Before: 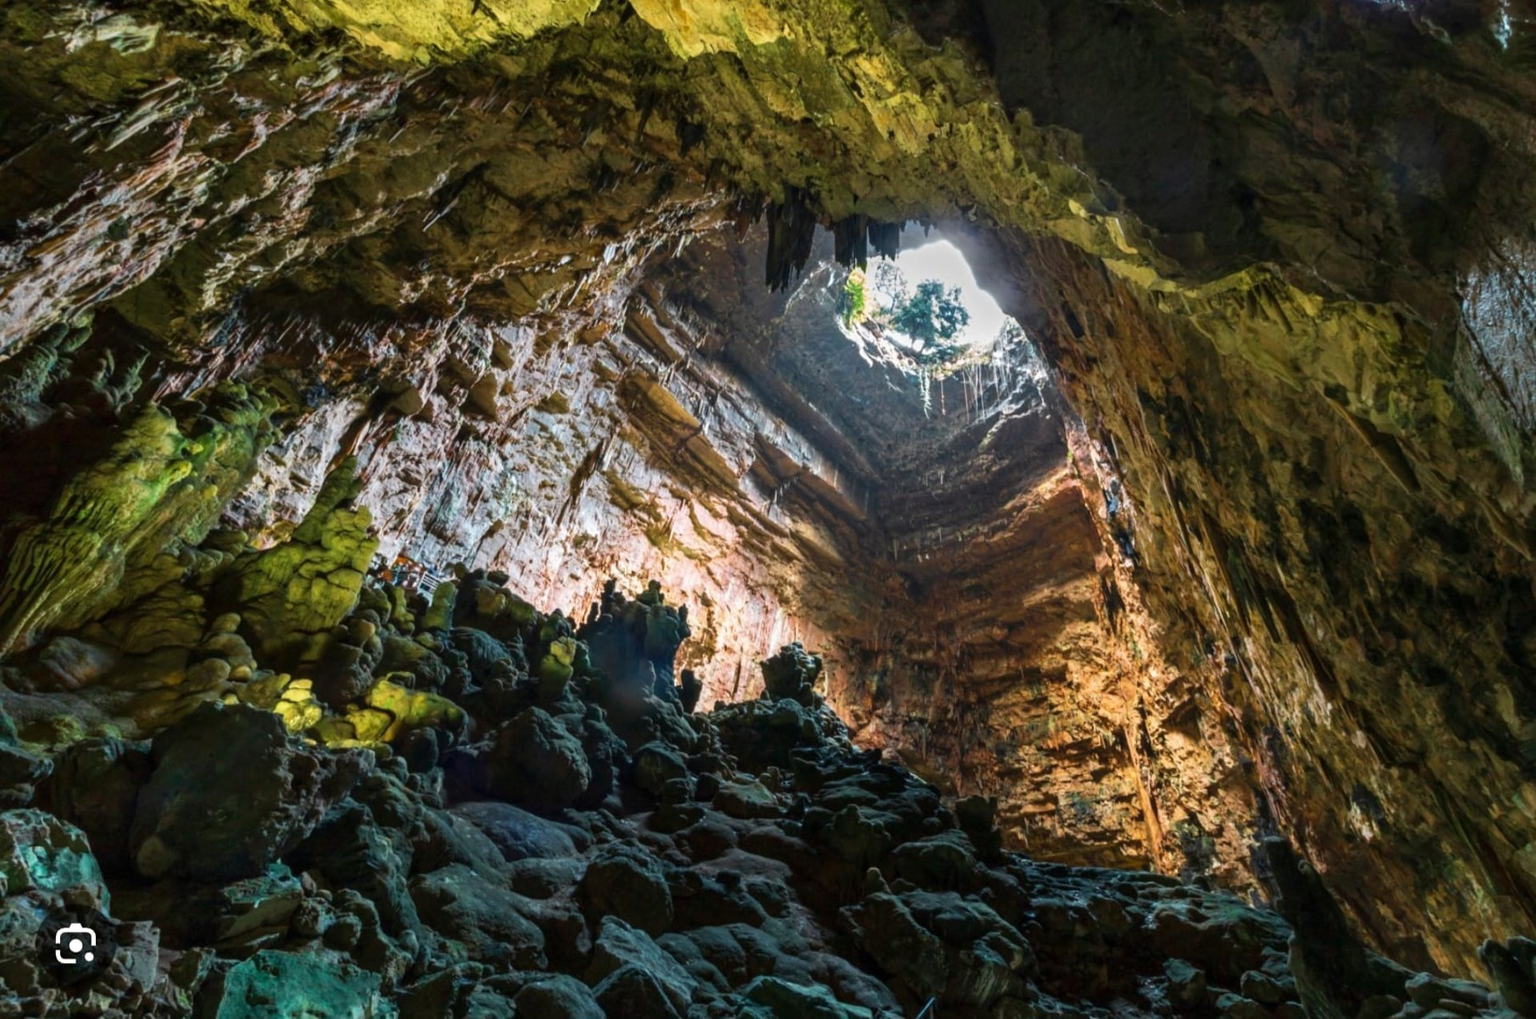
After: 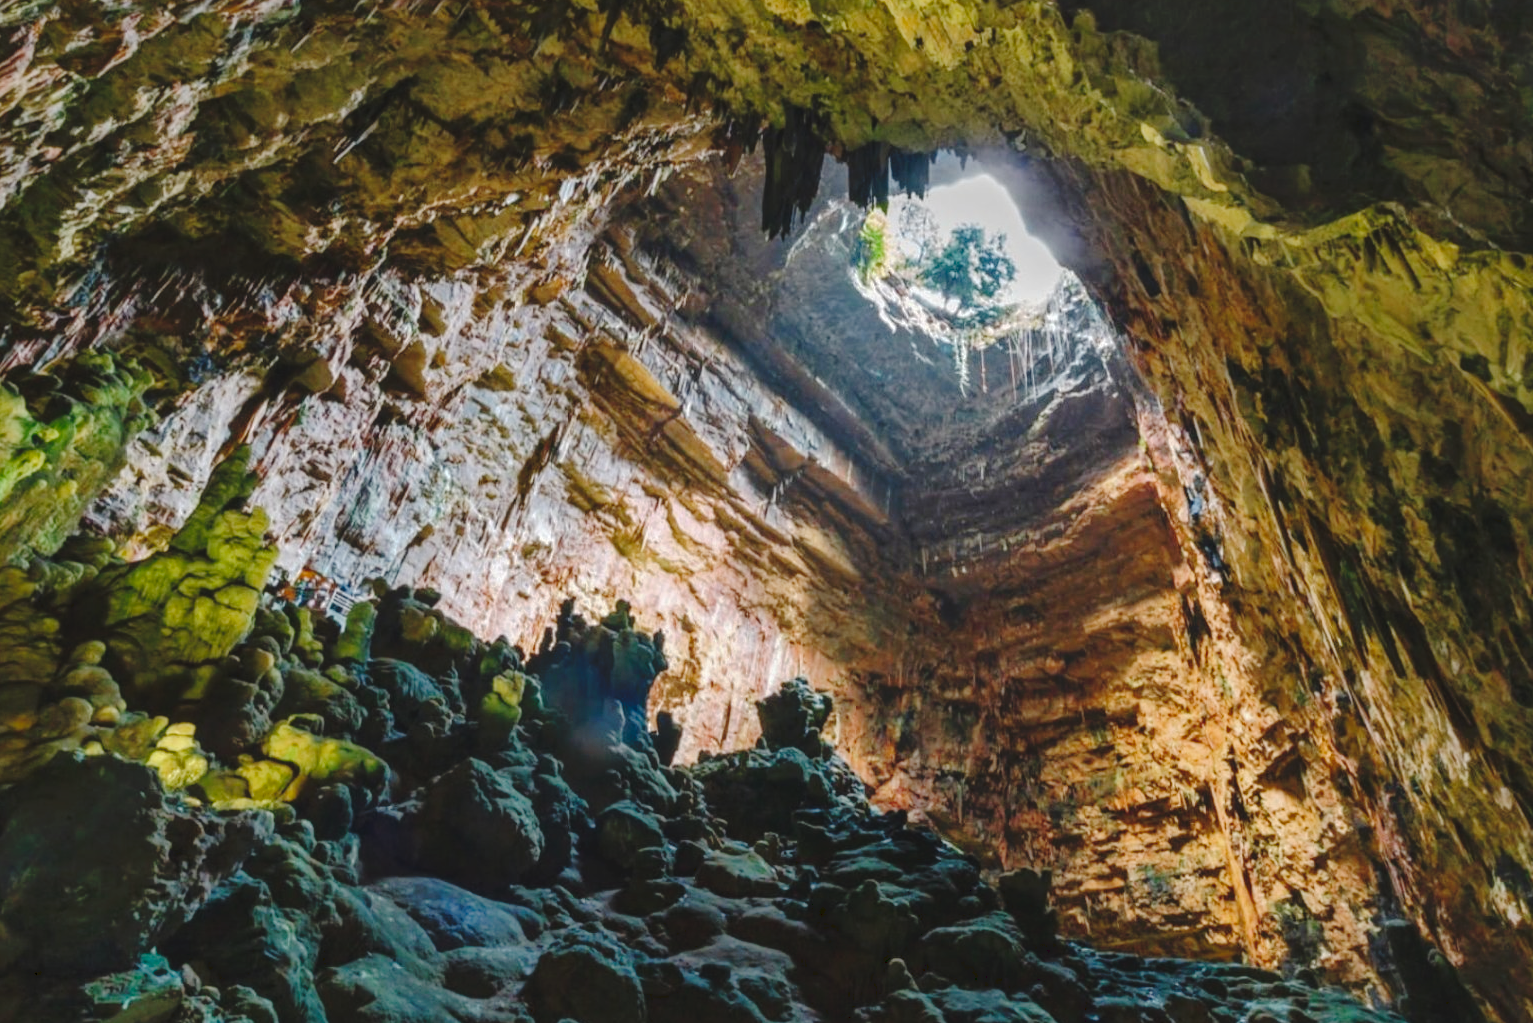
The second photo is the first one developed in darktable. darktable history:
tone curve: curves: ch0 [(0, 0) (0.003, 0.047) (0.011, 0.051) (0.025, 0.061) (0.044, 0.075) (0.069, 0.09) (0.1, 0.102) (0.136, 0.125) (0.177, 0.173) (0.224, 0.226) (0.277, 0.303) (0.335, 0.388) (0.399, 0.469) (0.468, 0.545) (0.543, 0.623) (0.623, 0.695) (0.709, 0.766) (0.801, 0.832) (0.898, 0.905) (1, 1)], preserve colors none
shadows and highlights: highlights color adjustment 0.123%
crop and rotate: left 10.161%, top 9.927%, right 9.972%, bottom 9.744%
